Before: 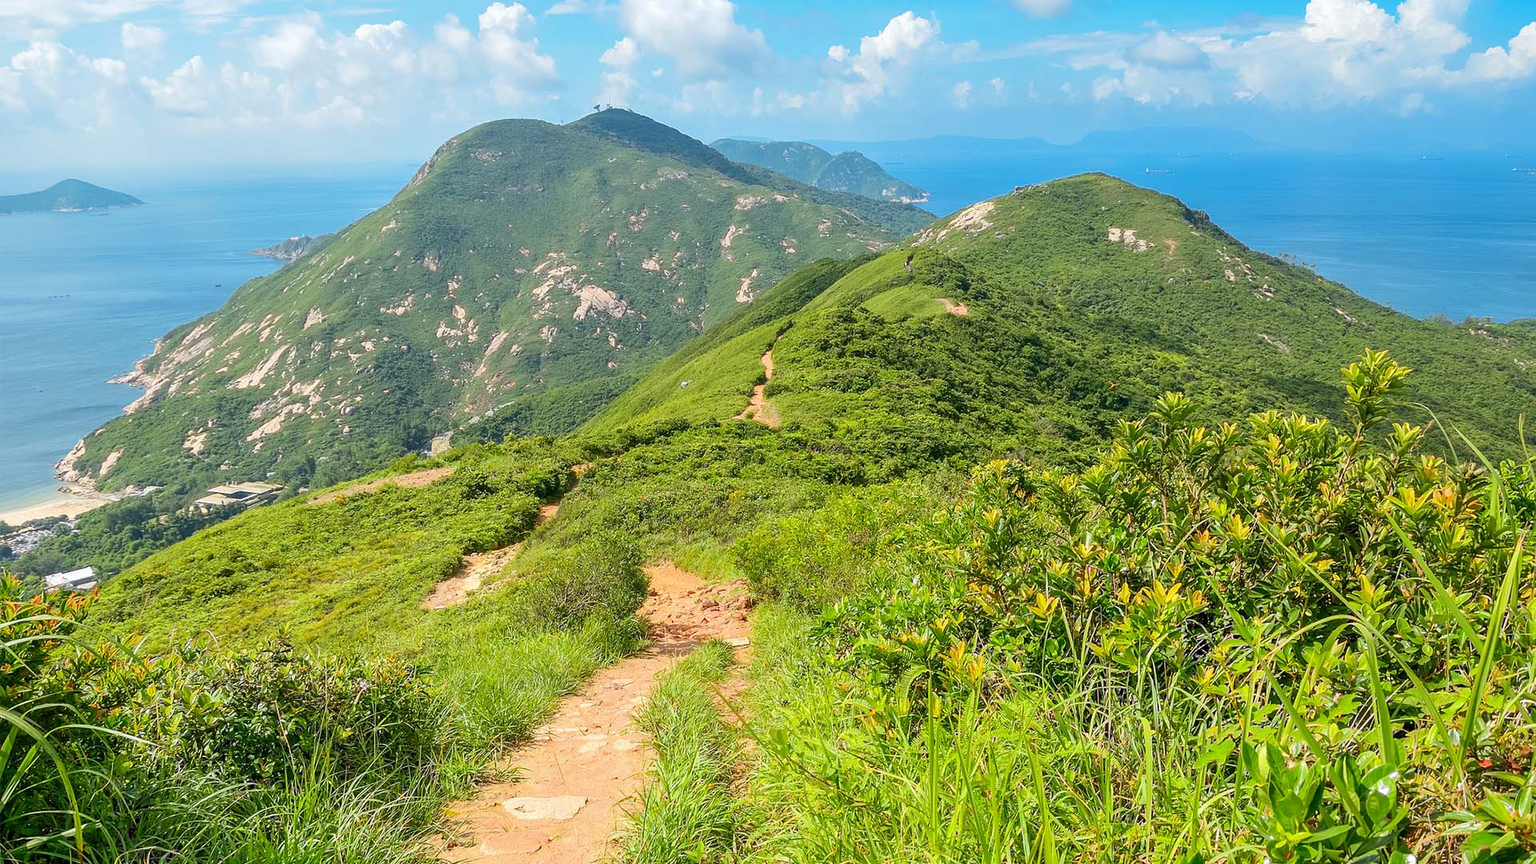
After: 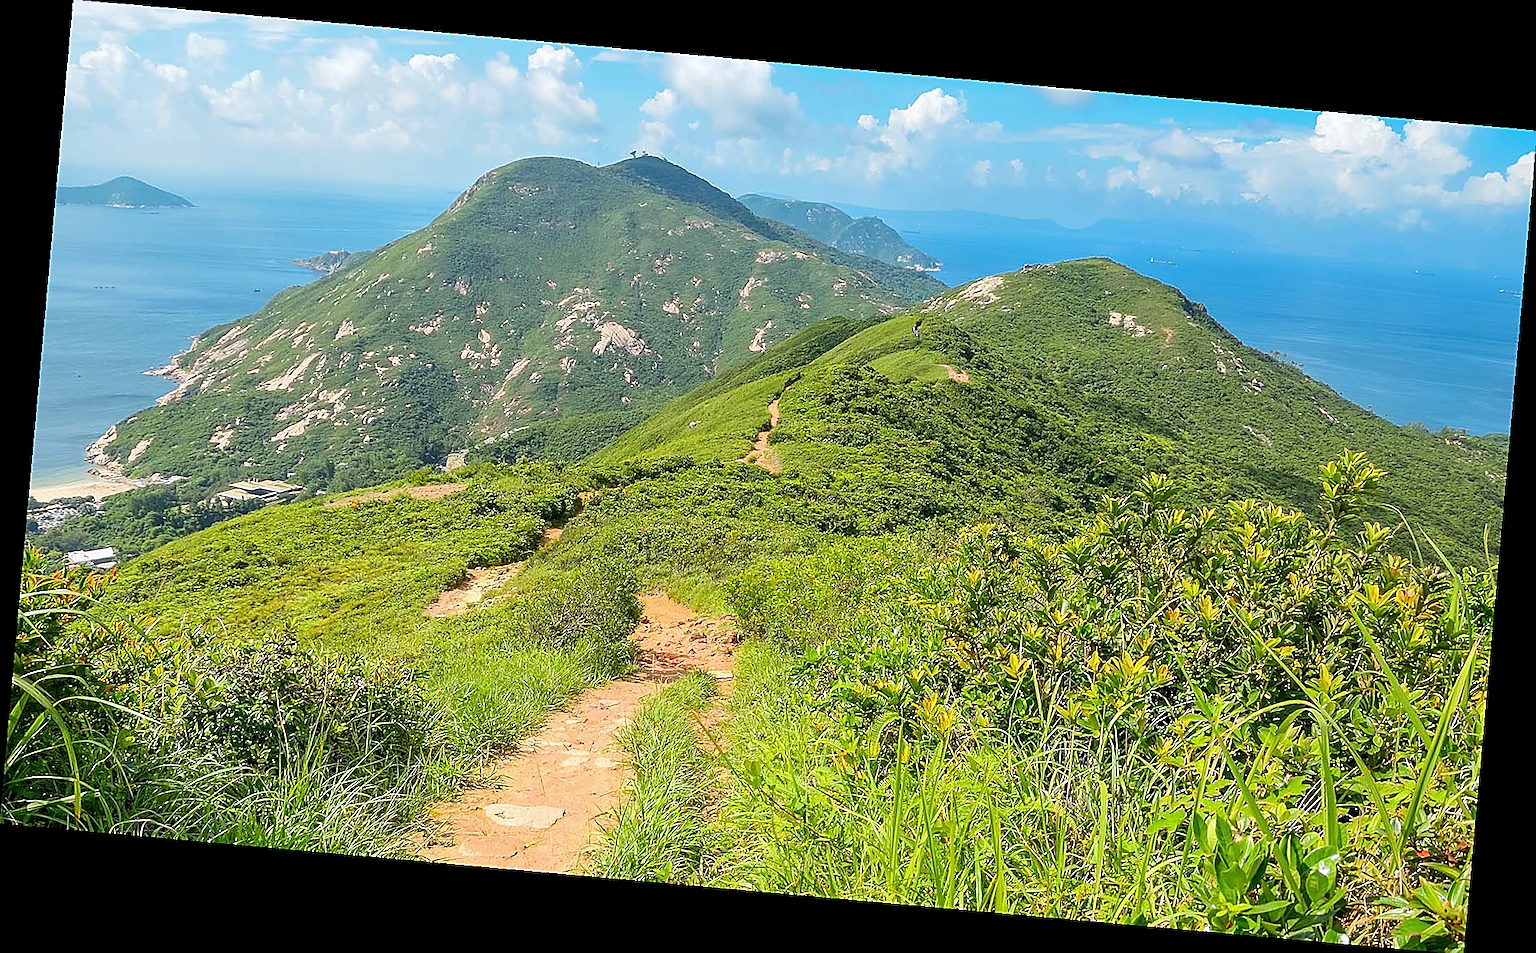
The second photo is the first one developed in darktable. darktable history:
sharpen: radius 1.4, amount 1.25, threshold 0.7
rotate and perspective: rotation 5.12°, automatic cropping off
